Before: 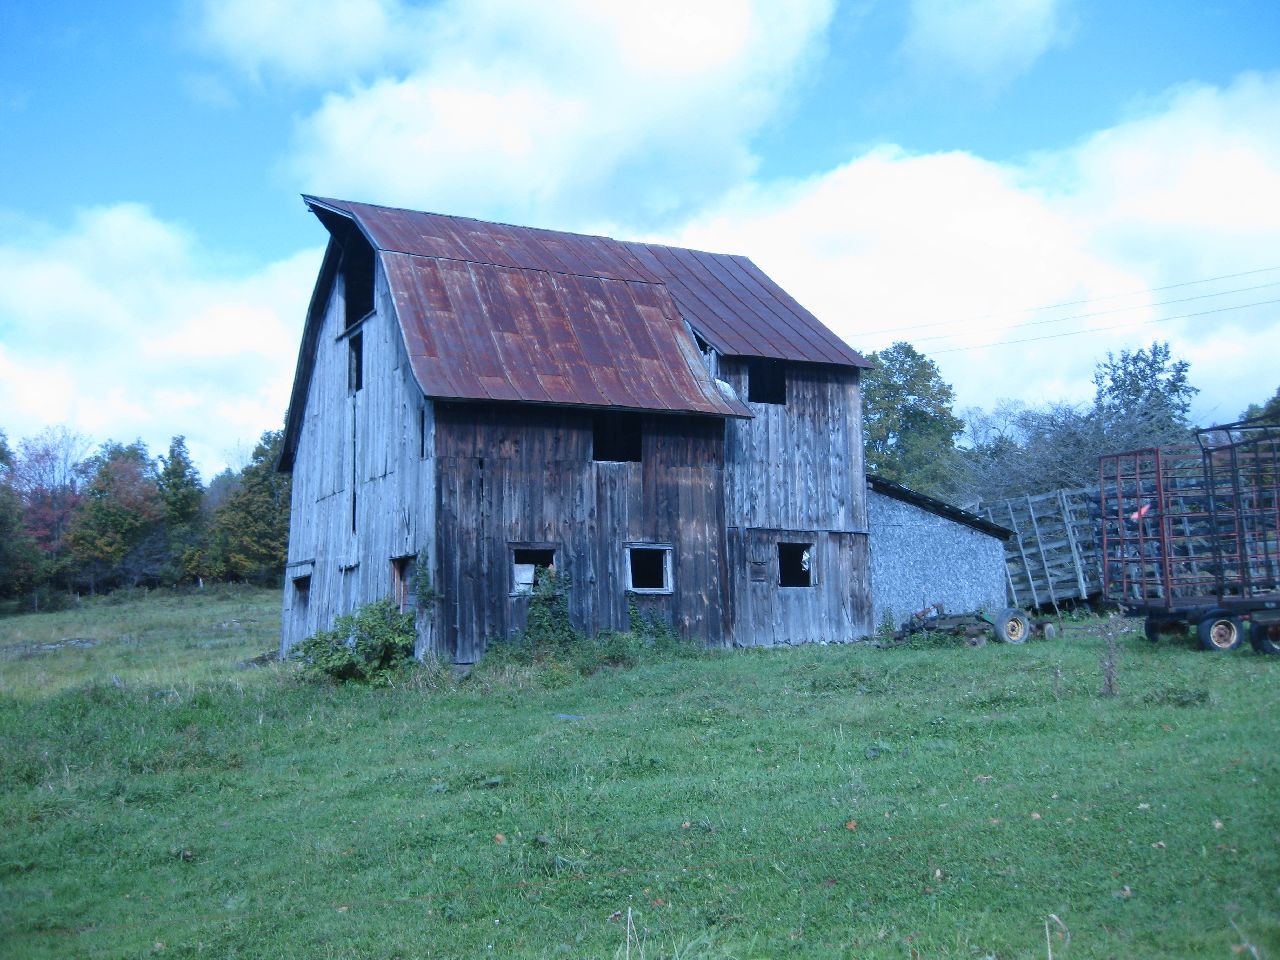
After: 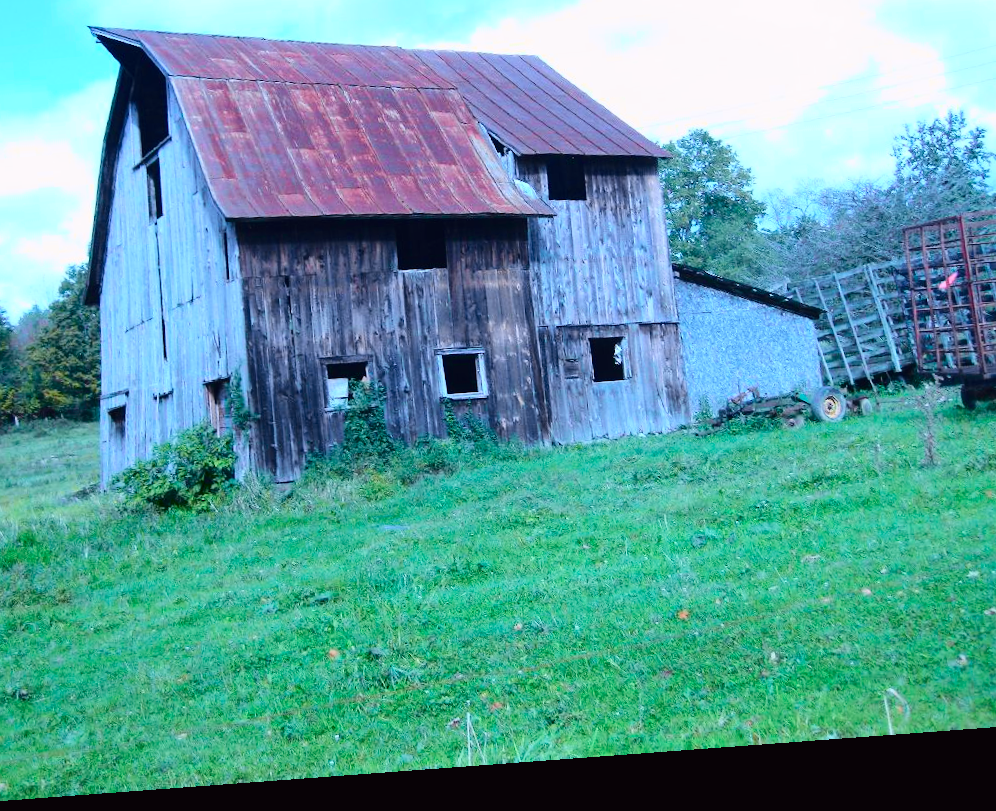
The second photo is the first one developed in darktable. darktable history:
crop: left 16.871%, top 22.857%, right 9.116%
rotate and perspective: rotation -4.25°, automatic cropping off
color balance rgb: perceptual saturation grading › global saturation 25%, perceptual brilliance grading › mid-tones 10%, perceptual brilliance grading › shadows 15%, global vibrance 20%
tone curve: curves: ch0 [(0, 0.011) (0.053, 0.026) (0.174, 0.115) (0.398, 0.444) (0.673, 0.775) (0.829, 0.906) (0.991, 0.981)]; ch1 [(0, 0) (0.276, 0.206) (0.409, 0.383) (0.473, 0.458) (0.492, 0.501) (0.512, 0.513) (0.54, 0.543) (0.585, 0.617) (0.659, 0.686) (0.78, 0.8) (1, 1)]; ch2 [(0, 0) (0.438, 0.449) (0.473, 0.469) (0.503, 0.5) (0.523, 0.534) (0.562, 0.594) (0.612, 0.635) (0.695, 0.713) (1, 1)], color space Lab, independent channels, preserve colors none
